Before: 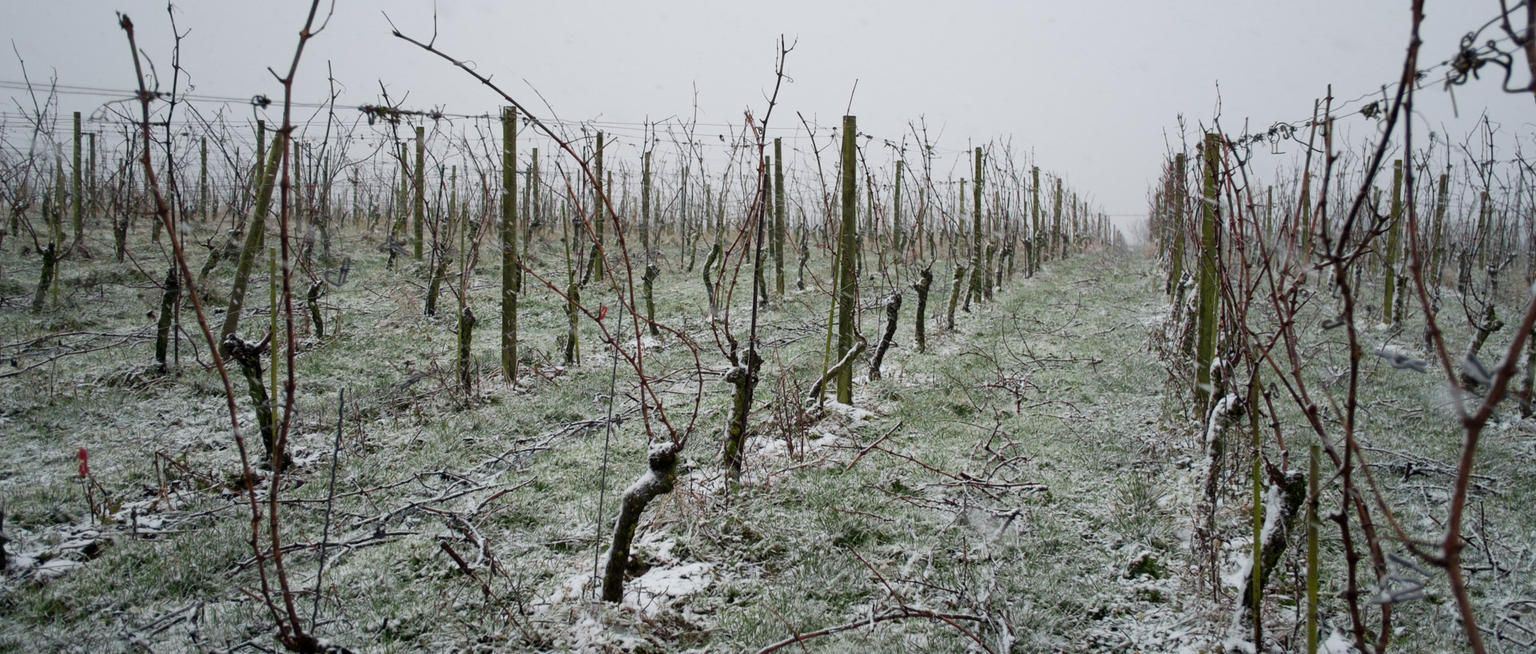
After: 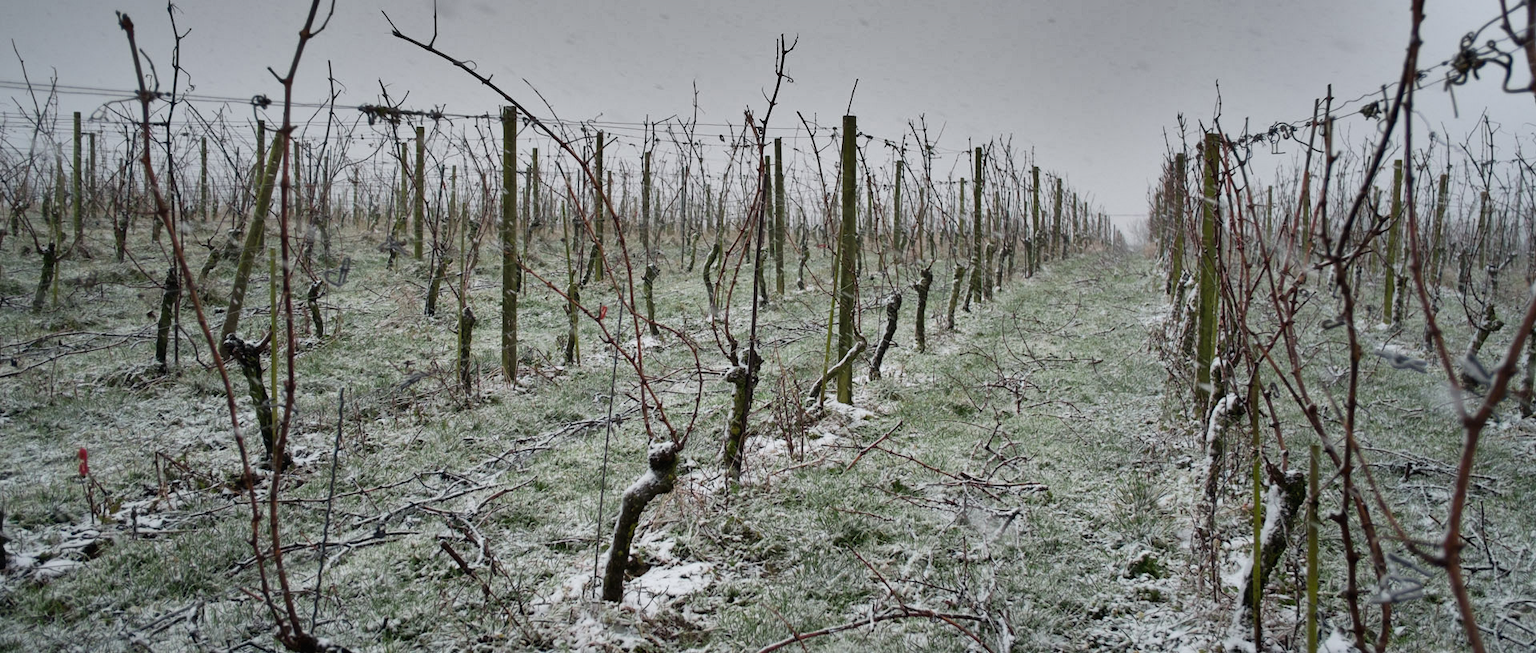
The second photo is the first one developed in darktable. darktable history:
shadows and highlights: shadows 24.14, highlights -79.21, highlights color adjustment 0.123%, soften with gaussian
exposure: black level correction -0.001, exposure 0.079 EV, compensate exposure bias true, compensate highlight preservation false
